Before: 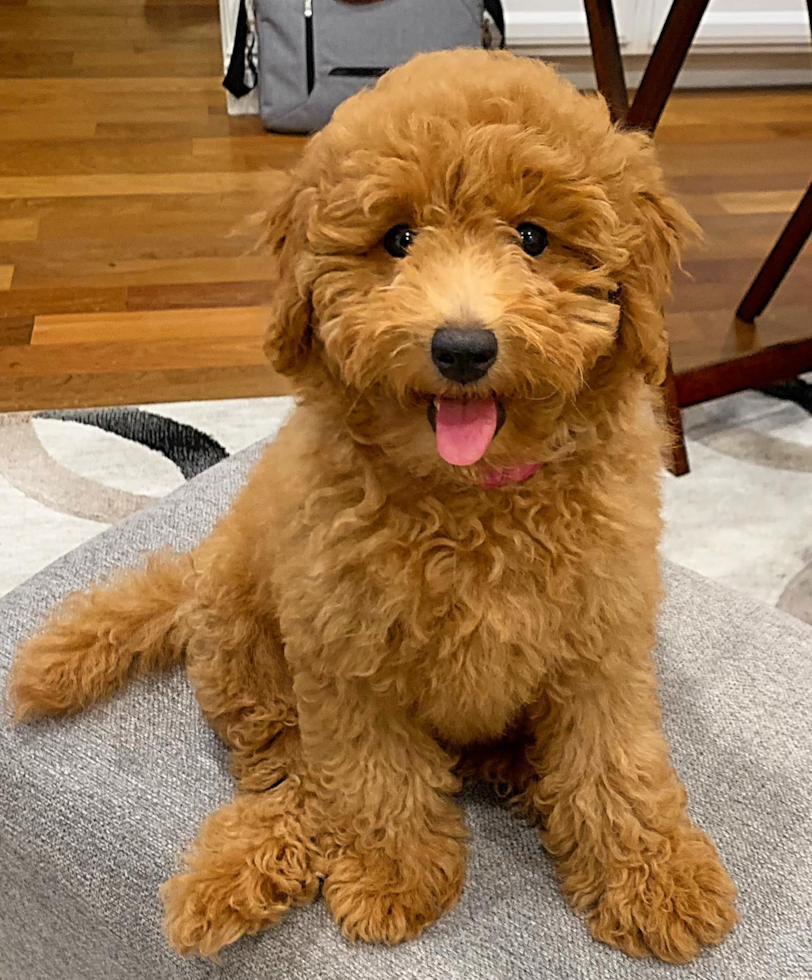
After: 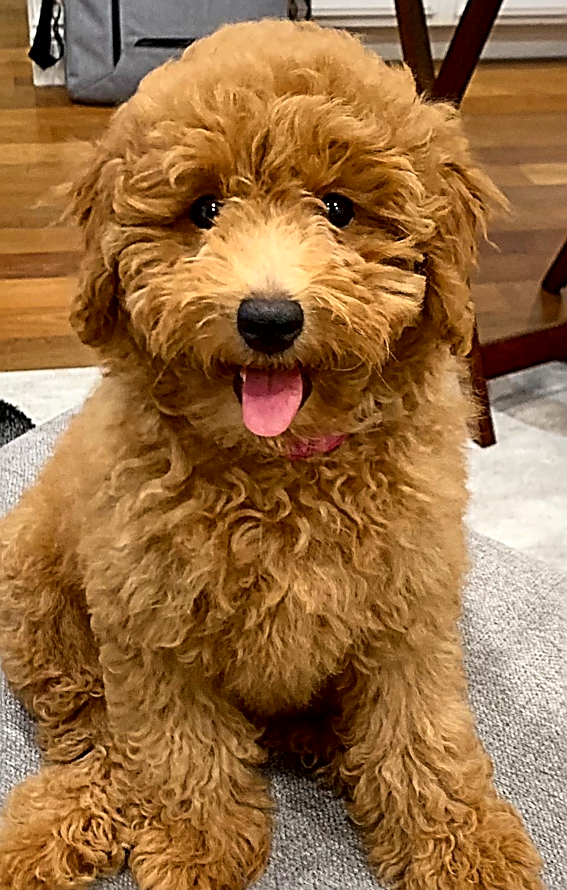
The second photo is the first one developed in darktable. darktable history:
crop and rotate: left 23.953%, top 3.089%, right 6.217%, bottom 6.037%
sharpen: amount 0.599
local contrast: mode bilateral grid, contrast 99, coarseness 100, detail 165%, midtone range 0.2
